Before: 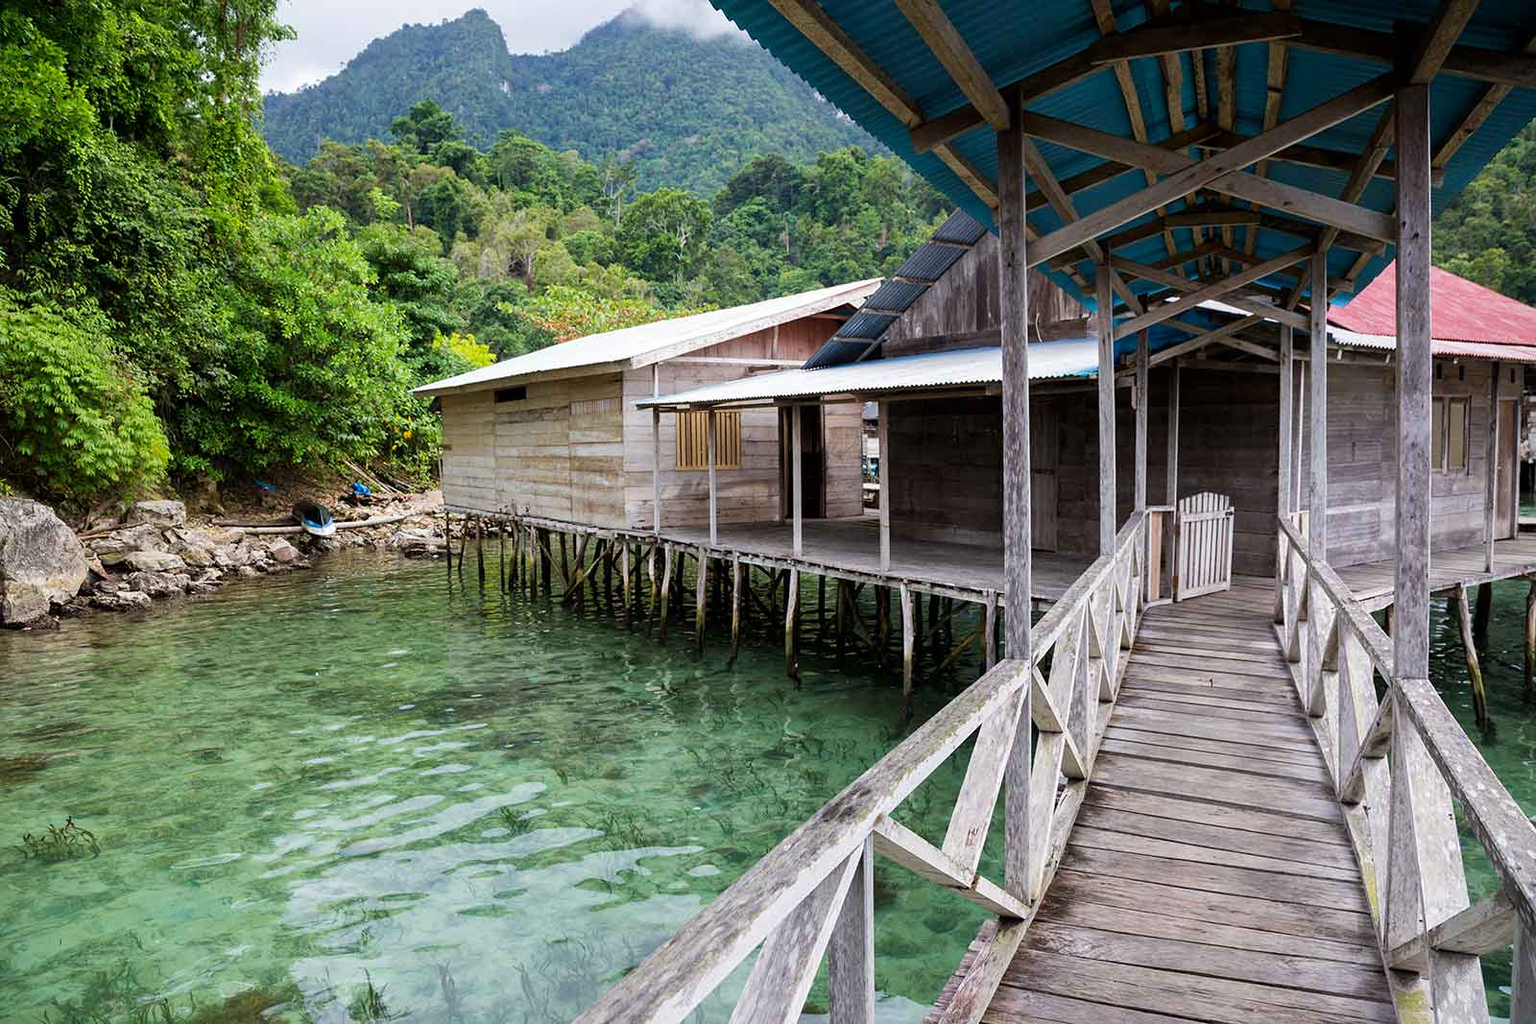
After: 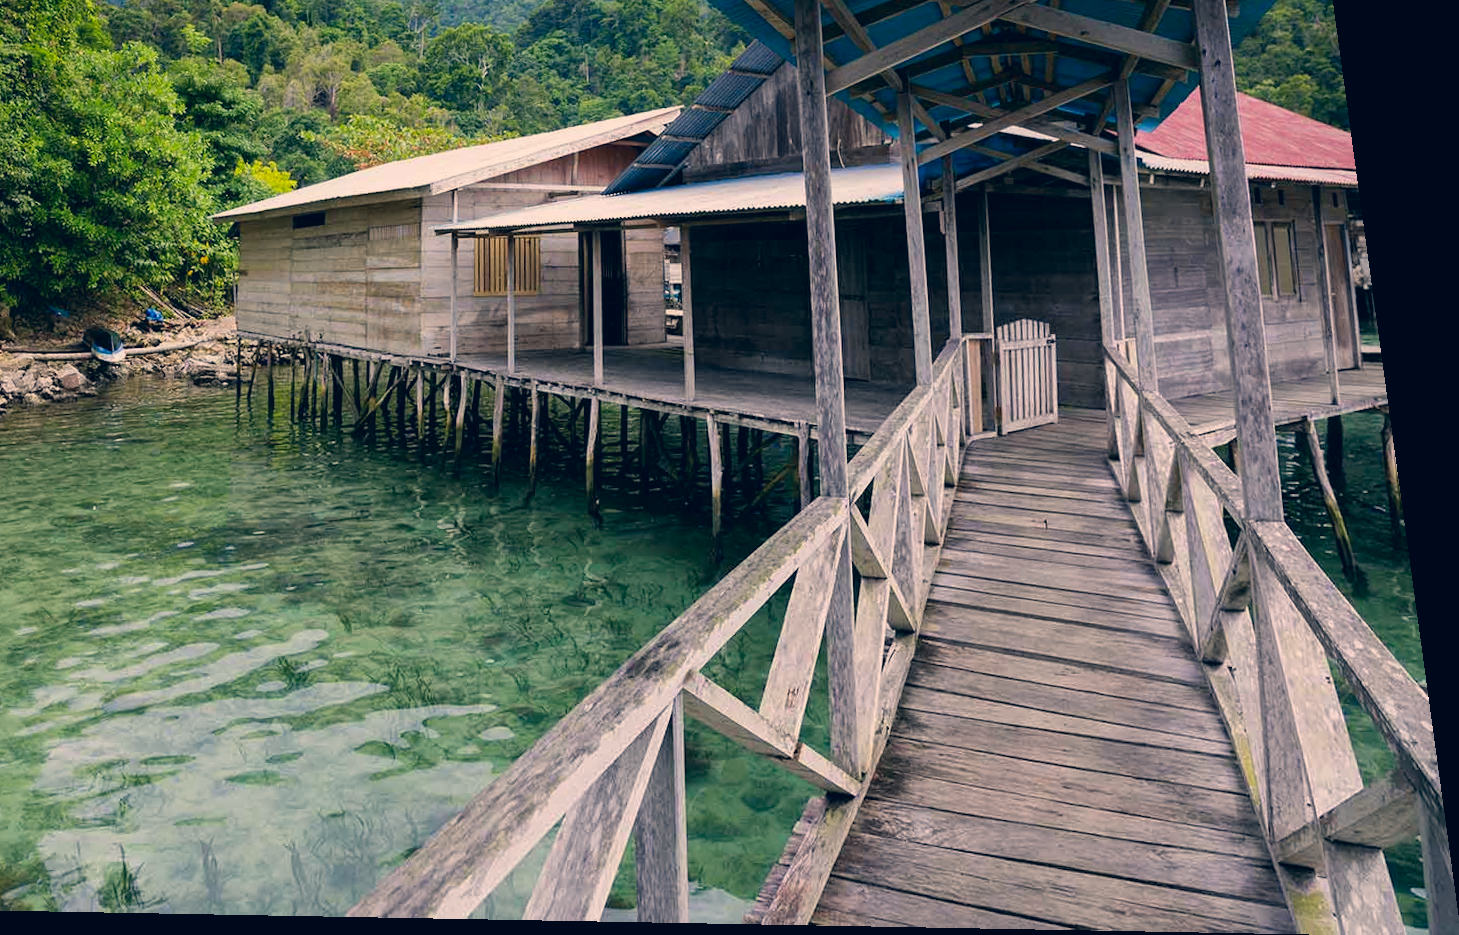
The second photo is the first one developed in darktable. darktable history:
exposure: exposure -0.293 EV, compensate highlight preservation false
crop: left 16.315%, top 14.246%
color correction: highlights a* 10.32, highlights b* 14.66, shadows a* -9.59, shadows b* -15.02
rotate and perspective: rotation 0.128°, lens shift (vertical) -0.181, lens shift (horizontal) -0.044, shear 0.001, automatic cropping off
tone equalizer: on, module defaults
